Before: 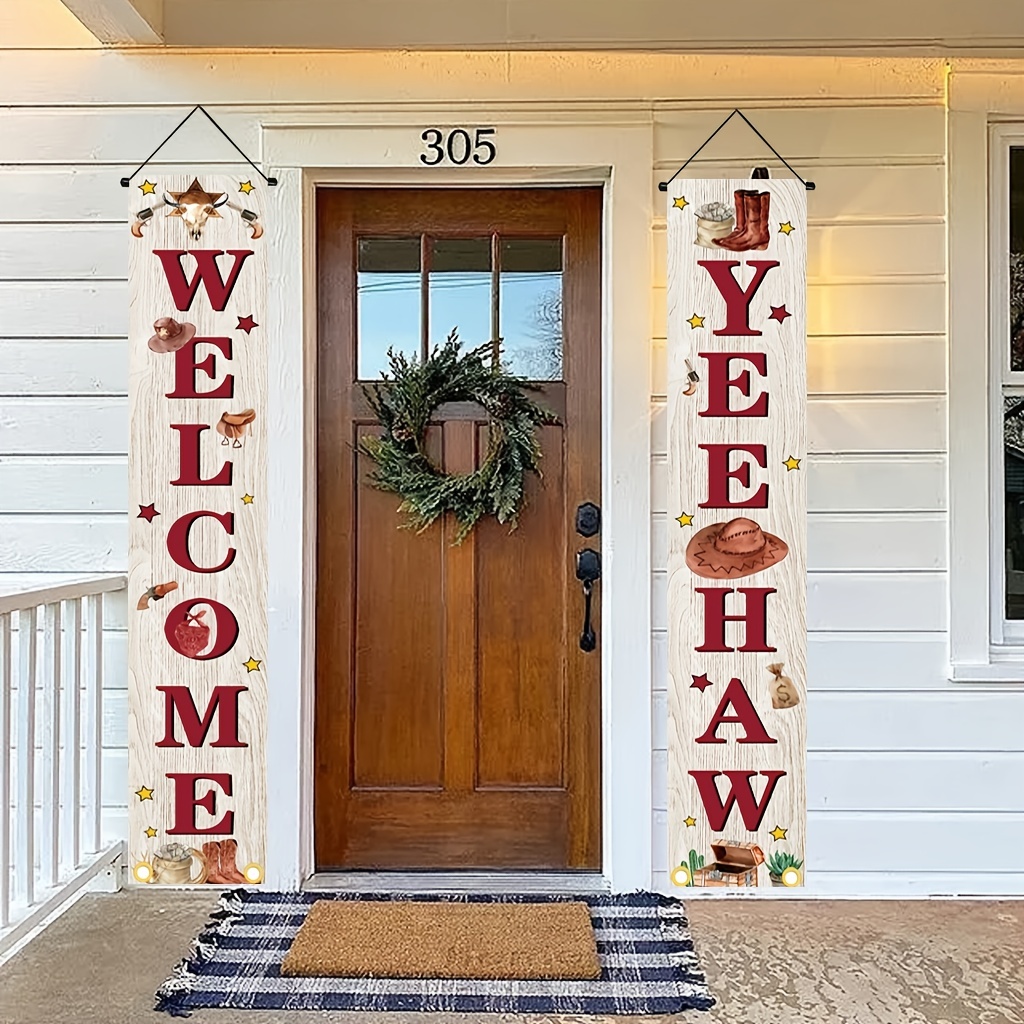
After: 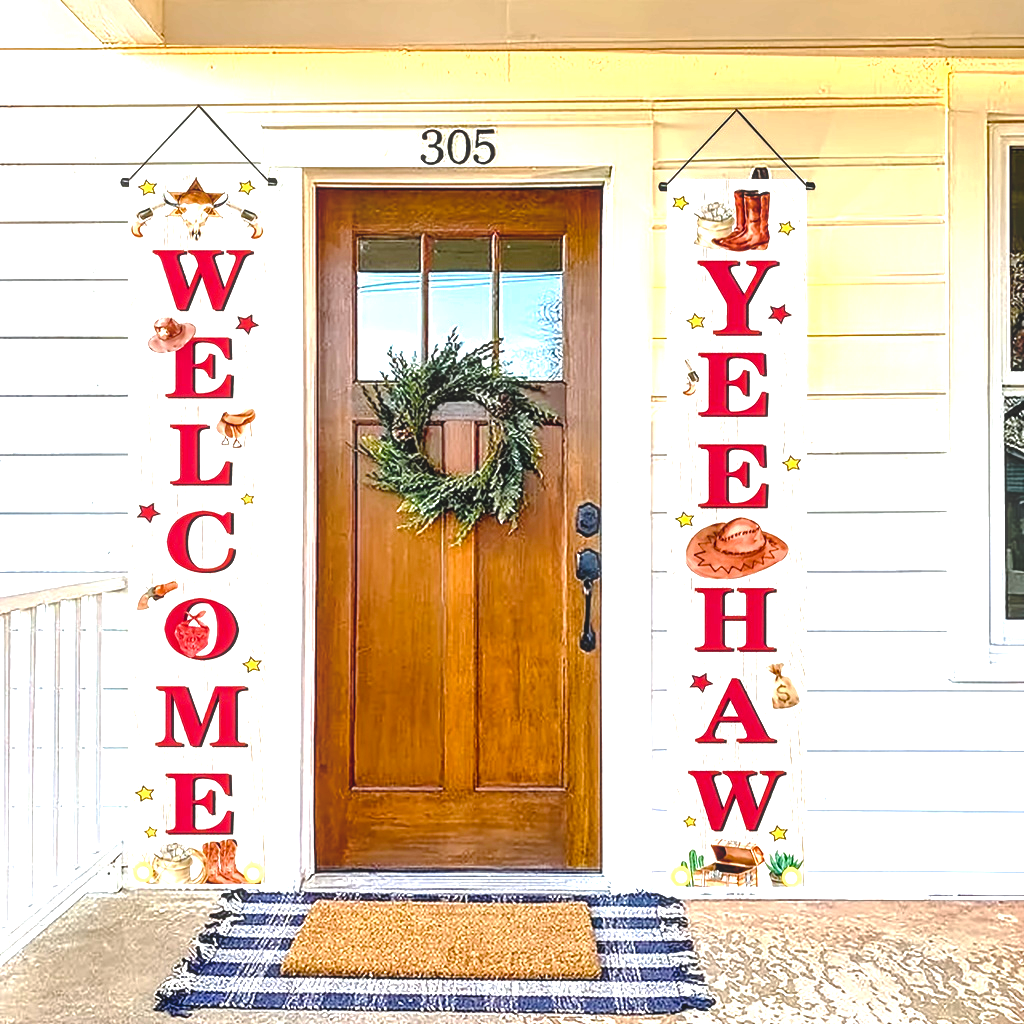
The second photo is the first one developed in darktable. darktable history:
color balance rgb: perceptual saturation grading › global saturation 25%, perceptual saturation grading › highlights -50%, perceptual saturation grading › shadows 30%, perceptual brilliance grading › global brilliance 12%, global vibrance 20%
levels: levels [0, 0.352, 0.703]
base curve: curves: ch0 [(0, 0) (0.595, 0.418) (1, 1)], preserve colors none
local contrast: on, module defaults
white balance: red 0.986, blue 1.01
